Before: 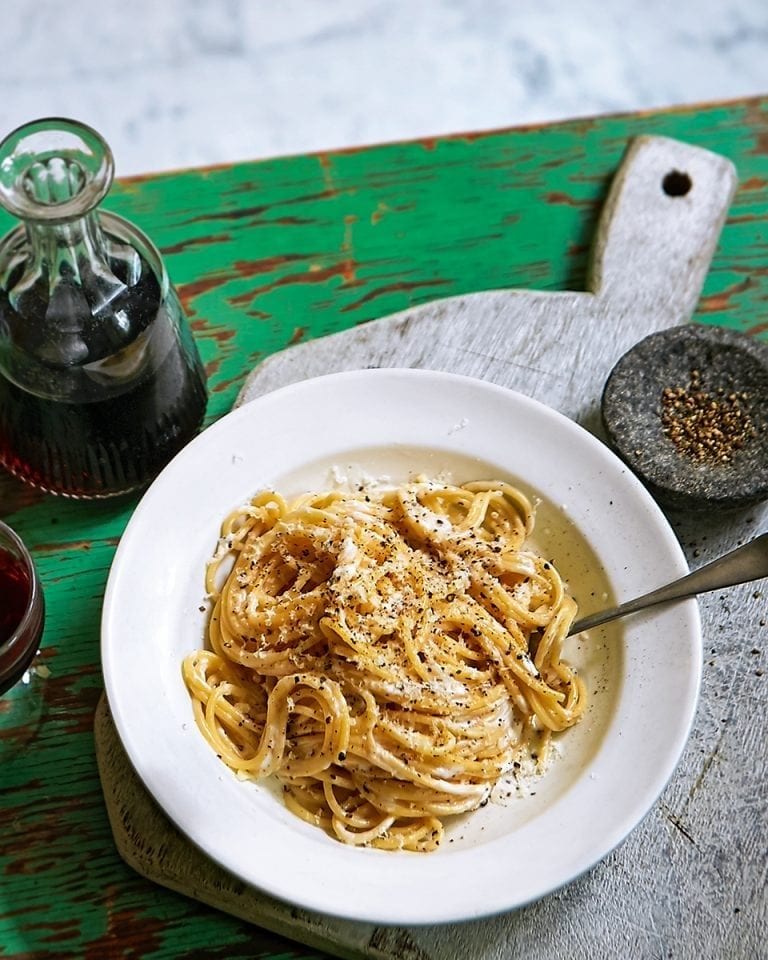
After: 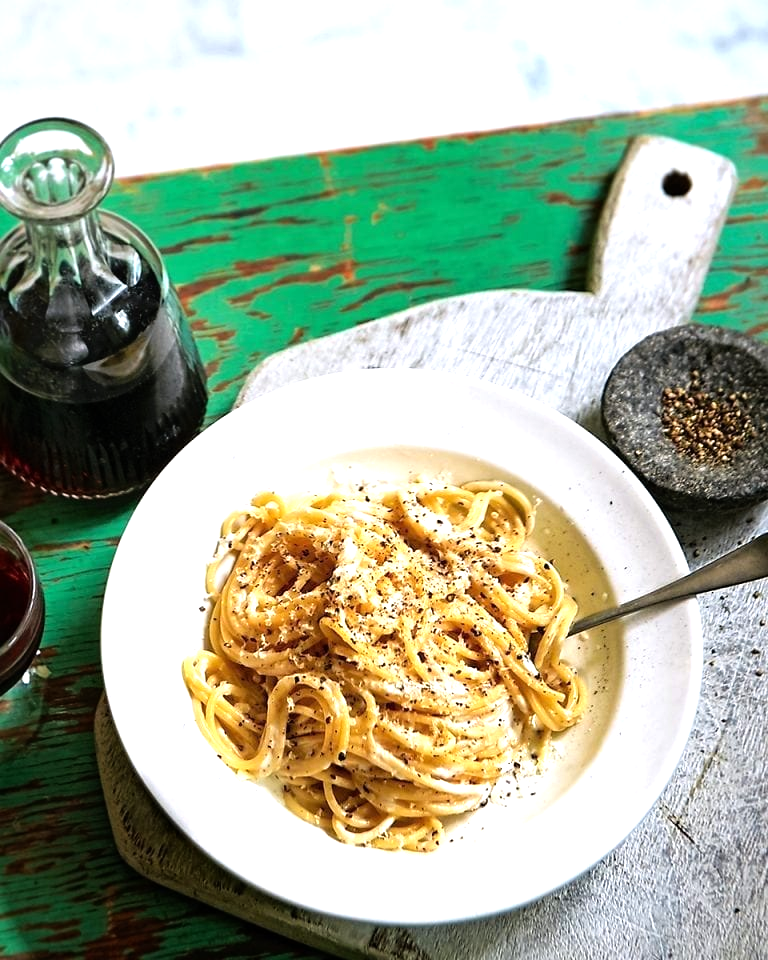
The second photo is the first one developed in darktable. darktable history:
tone equalizer: -8 EV -0.742 EV, -7 EV -0.728 EV, -6 EV -0.618 EV, -5 EV -0.361 EV, -3 EV 0.392 EV, -2 EV 0.6 EV, -1 EV 0.7 EV, +0 EV 0.727 EV
